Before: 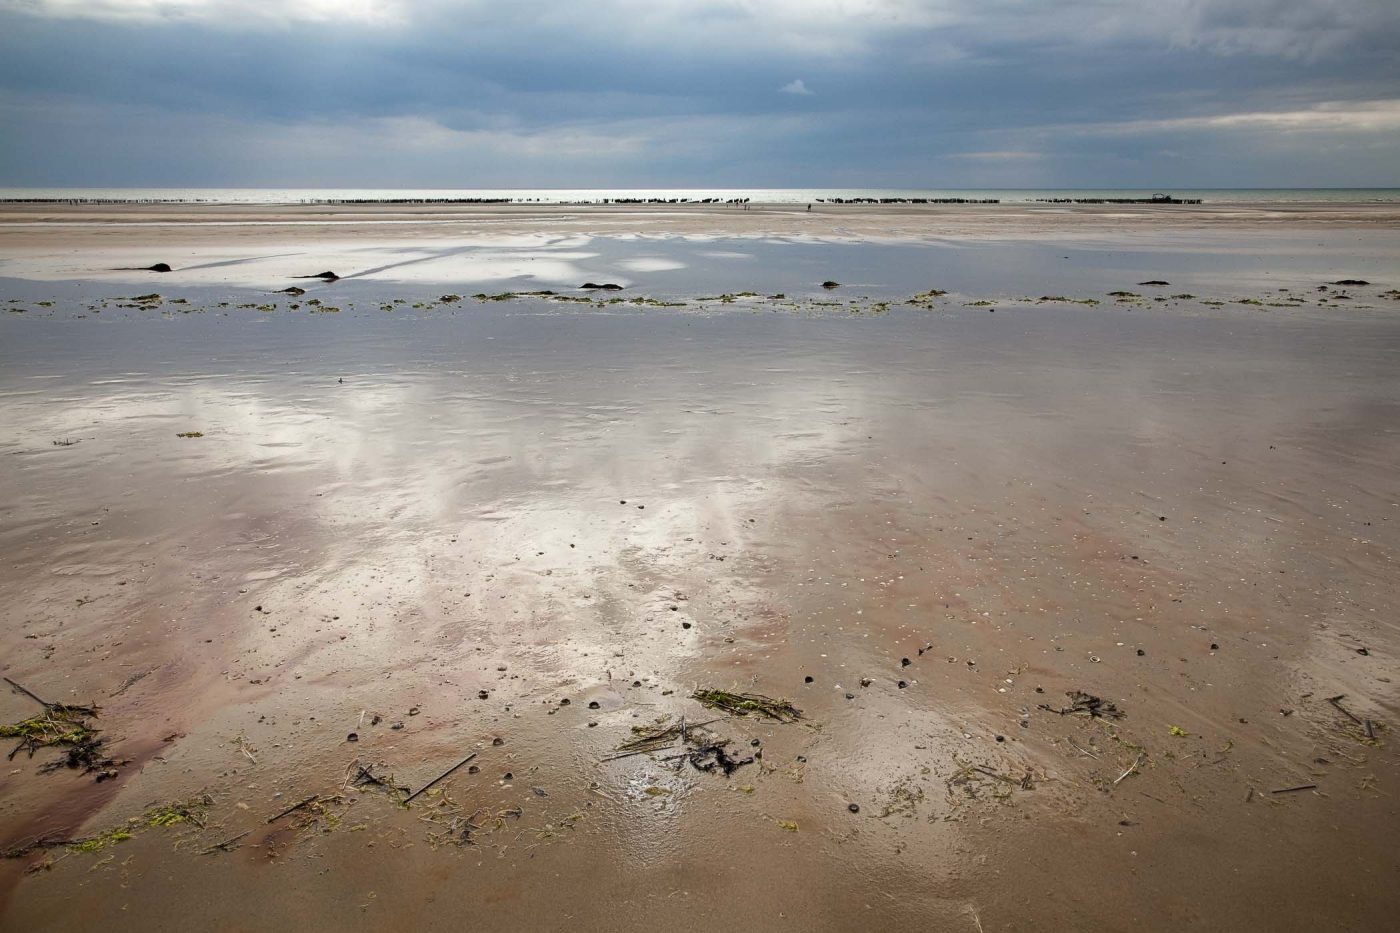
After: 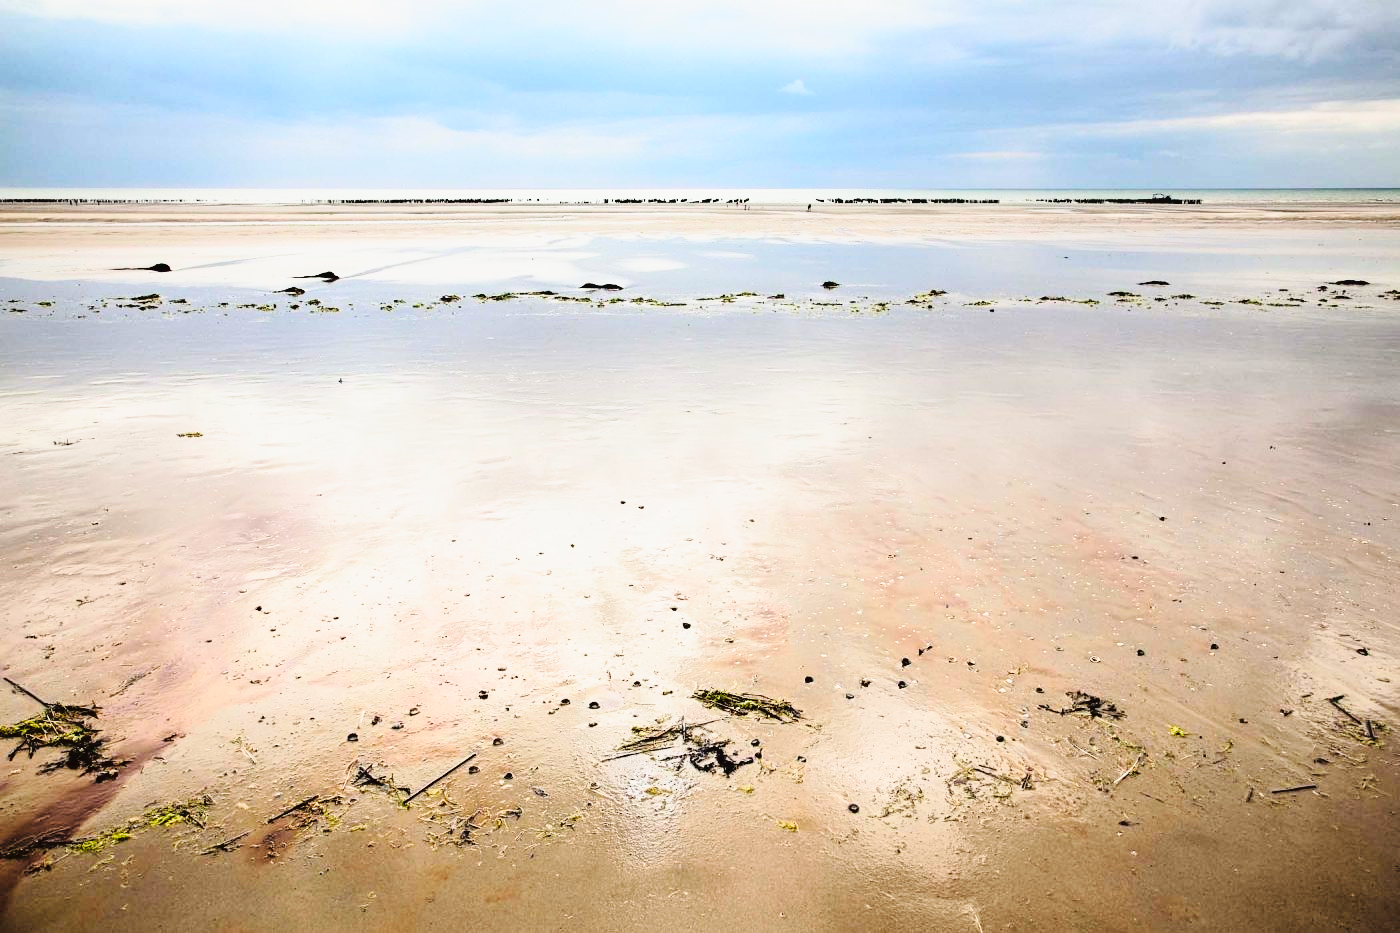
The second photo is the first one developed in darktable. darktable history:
tone curve: curves: ch0 [(0, 0.022) (0.177, 0.086) (0.392, 0.438) (0.704, 0.844) (0.858, 0.938) (1, 0.981)]; ch1 [(0, 0) (0.402, 0.36) (0.476, 0.456) (0.498, 0.501) (0.518, 0.521) (0.58, 0.598) (0.619, 0.65) (0.692, 0.737) (1, 1)]; ch2 [(0, 0) (0.415, 0.438) (0.483, 0.499) (0.503, 0.507) (0.526, 0.537) (0.563, 0.624) (0.626, 0.714) (0.699, 0.753) (0.997, 0.858)], color space Lab, linked channels
base curve: curves: ch0 [(0, 0) (0.028, 0.03) (0.121, 0.232) (0.46, 0.748) (0.859, 0.968) (1, 1)], preserve colors none
